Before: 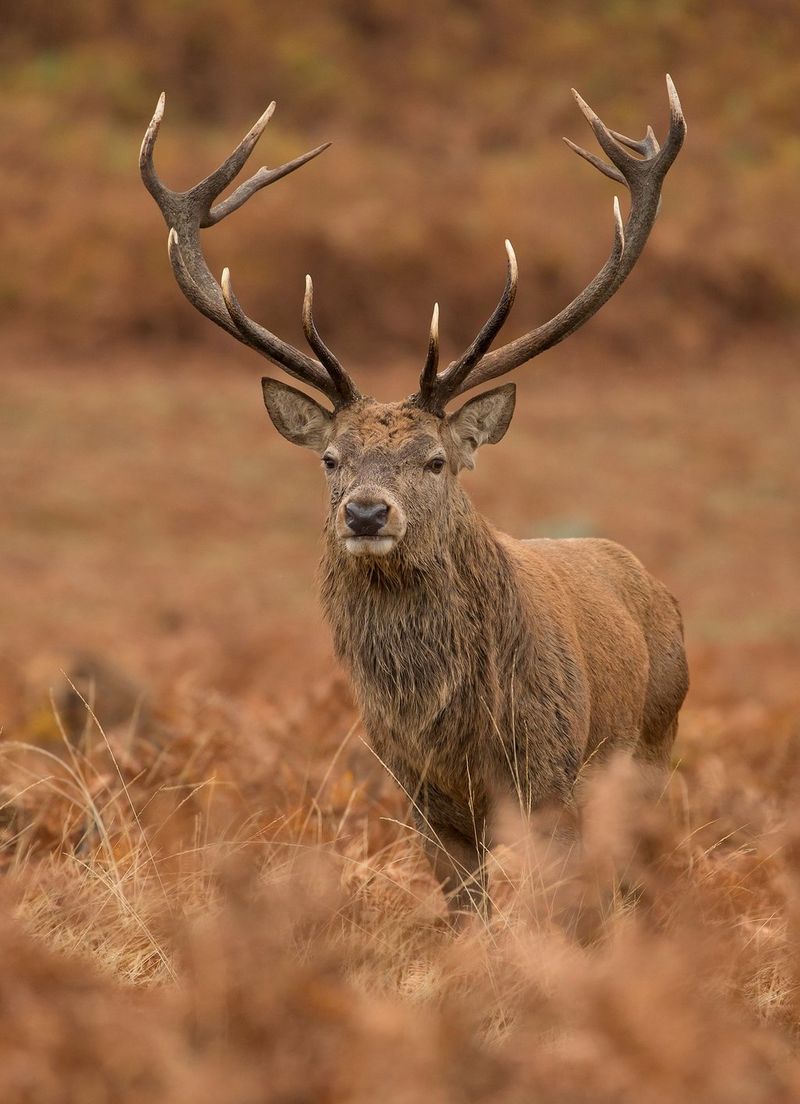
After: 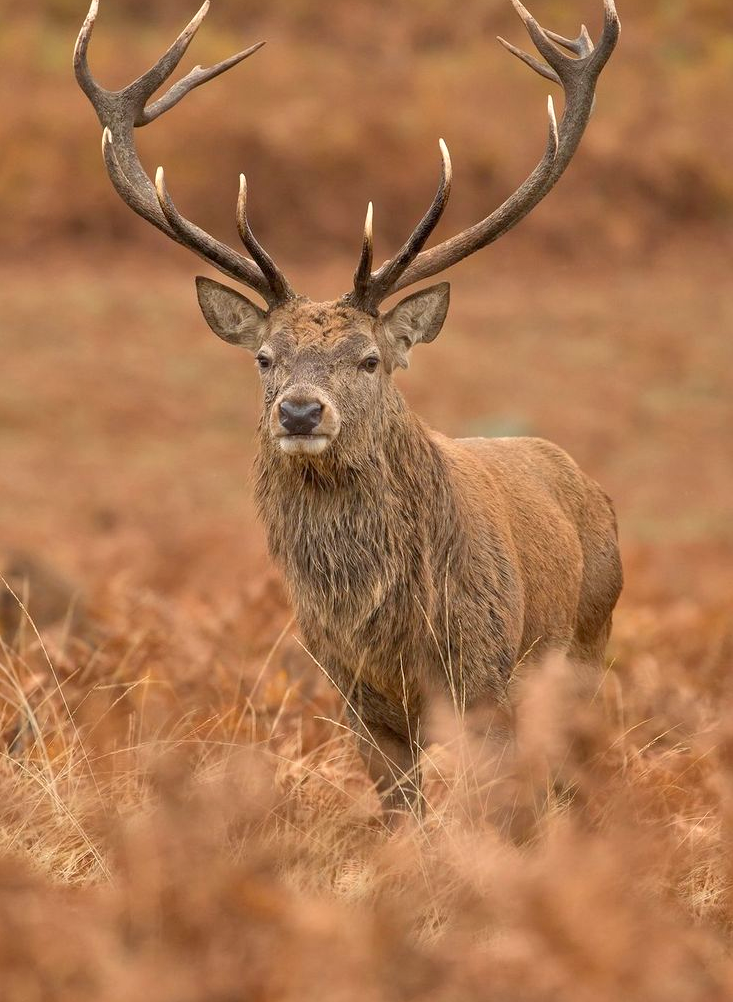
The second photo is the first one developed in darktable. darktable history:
crop and rotate: left 8.262%, top 9.226%
shadows and highlights: low approximation 0.01, soften with gaussian
tone equalizer: -8 EV 1 EV, -7 EV 1 EV, -6 EV 1 EV, -5 EV 1 EV, -4 EV 1 EV, -3 EV 0.75 EV, -2 EV 0.5 EV, -1 EV 0.25 EV
